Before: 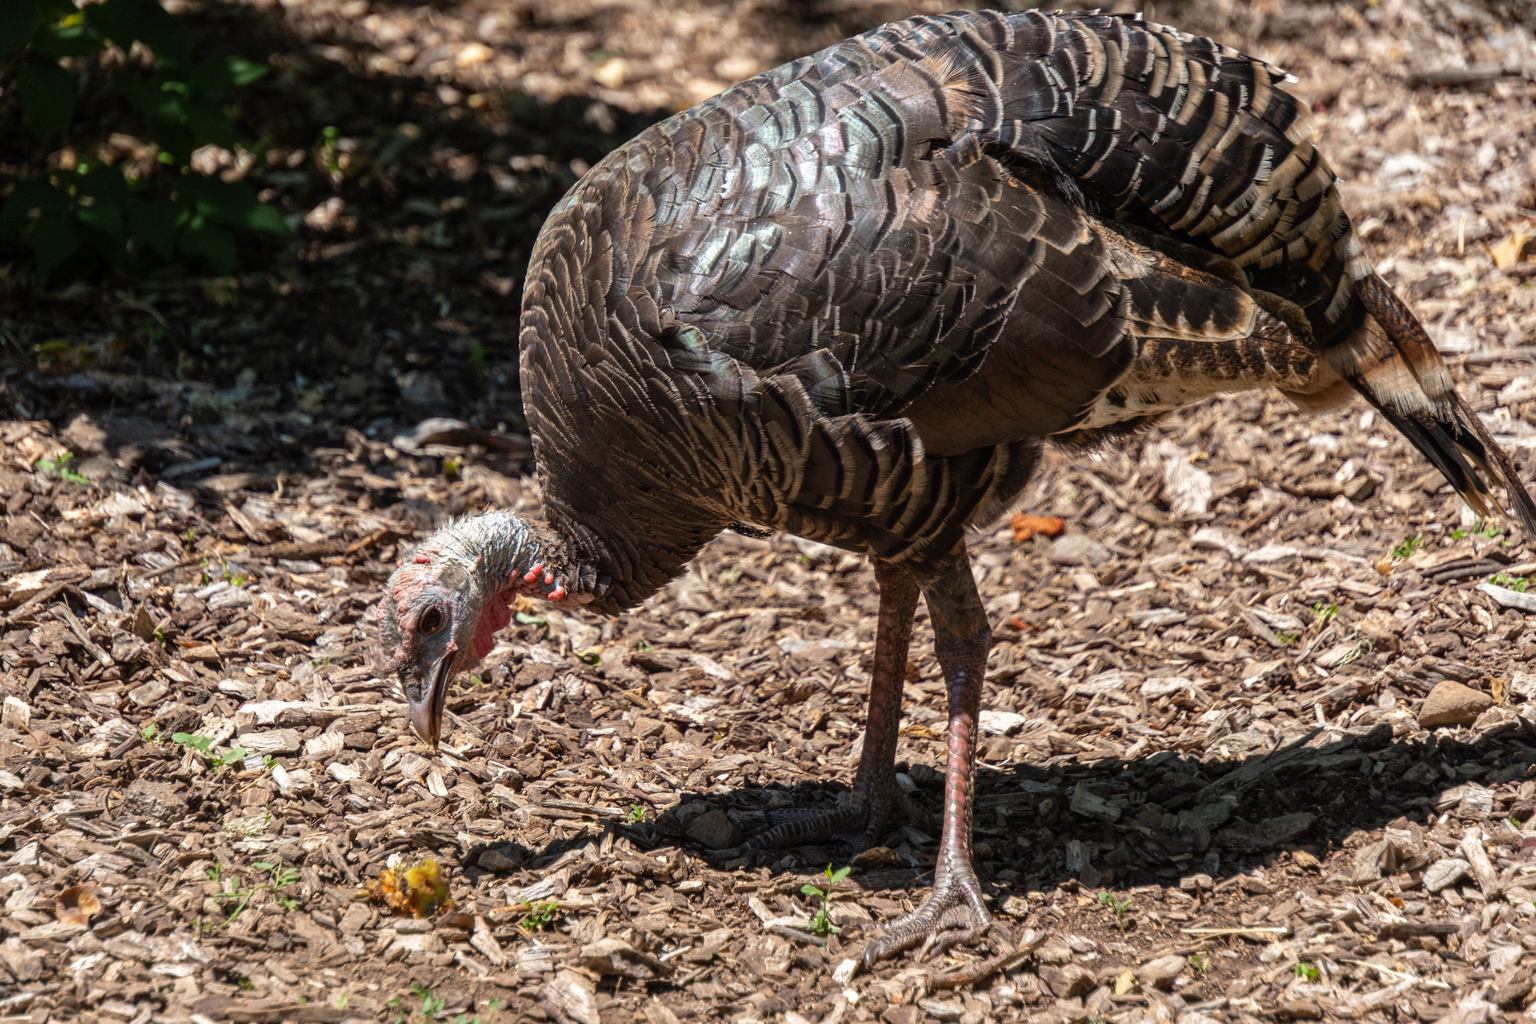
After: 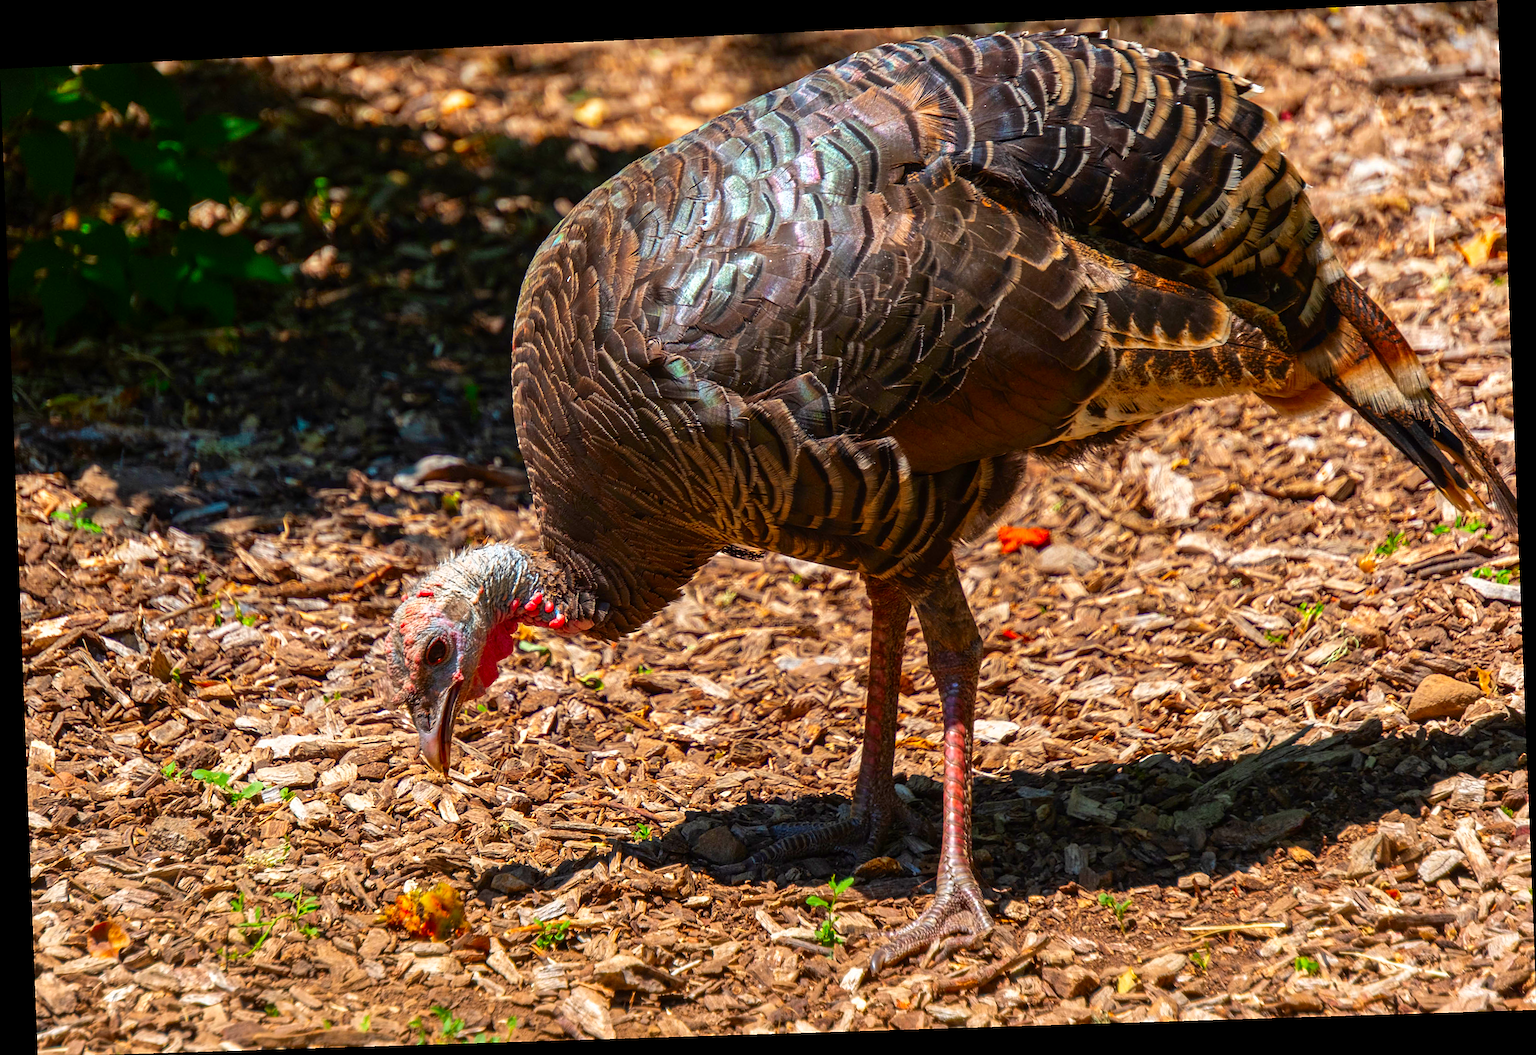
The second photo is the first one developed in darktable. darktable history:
rotate and perspective: rotation -2.22°, lens shift (horizontal) -0.022, automatic cropping off
color correction: saturation 2.15
sharpen: on, module defaults
